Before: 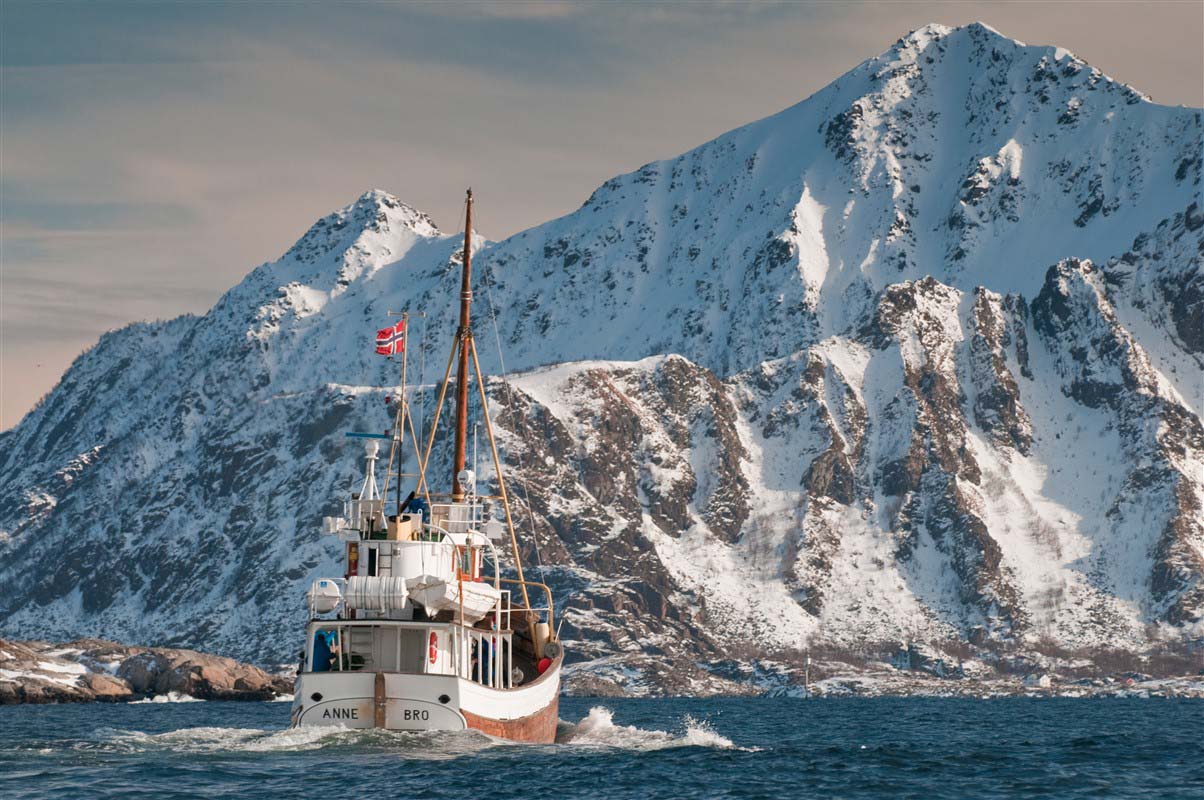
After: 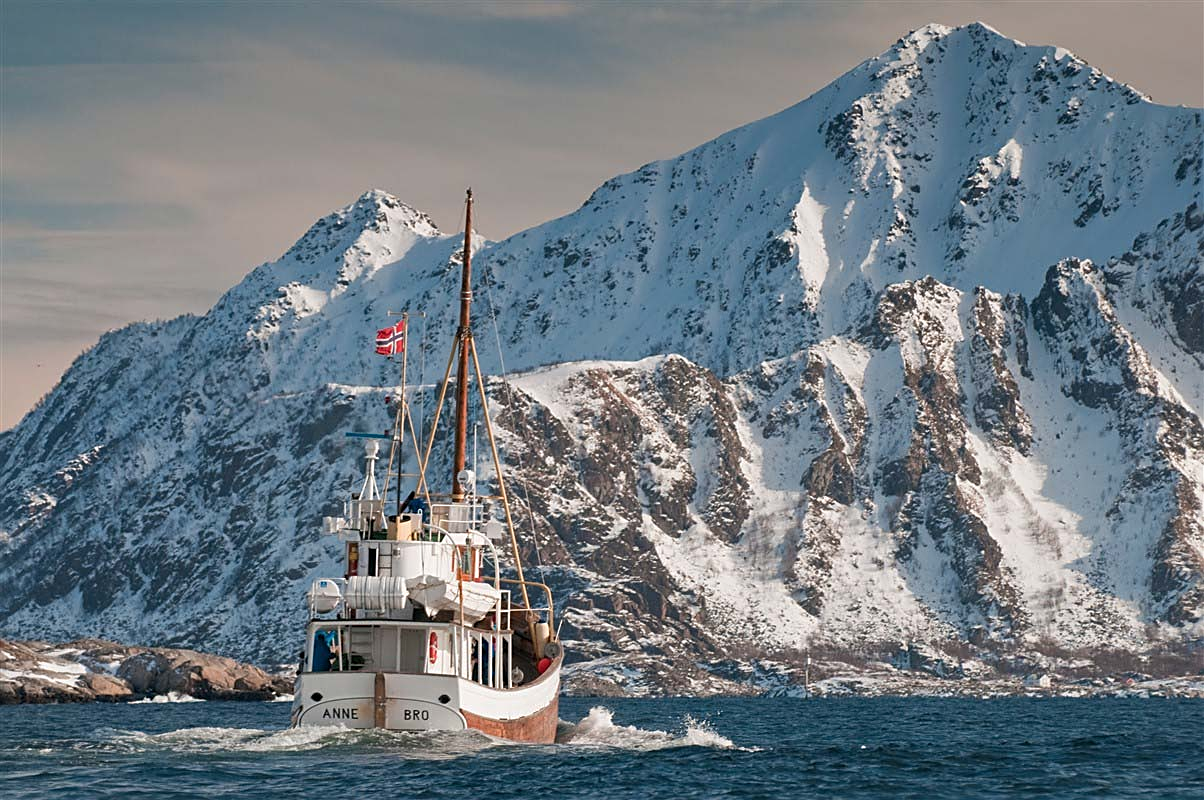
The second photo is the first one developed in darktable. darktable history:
exposure: exposure -0.05 EV, compensate highlight preservation false
sharpen: on, module defaults
